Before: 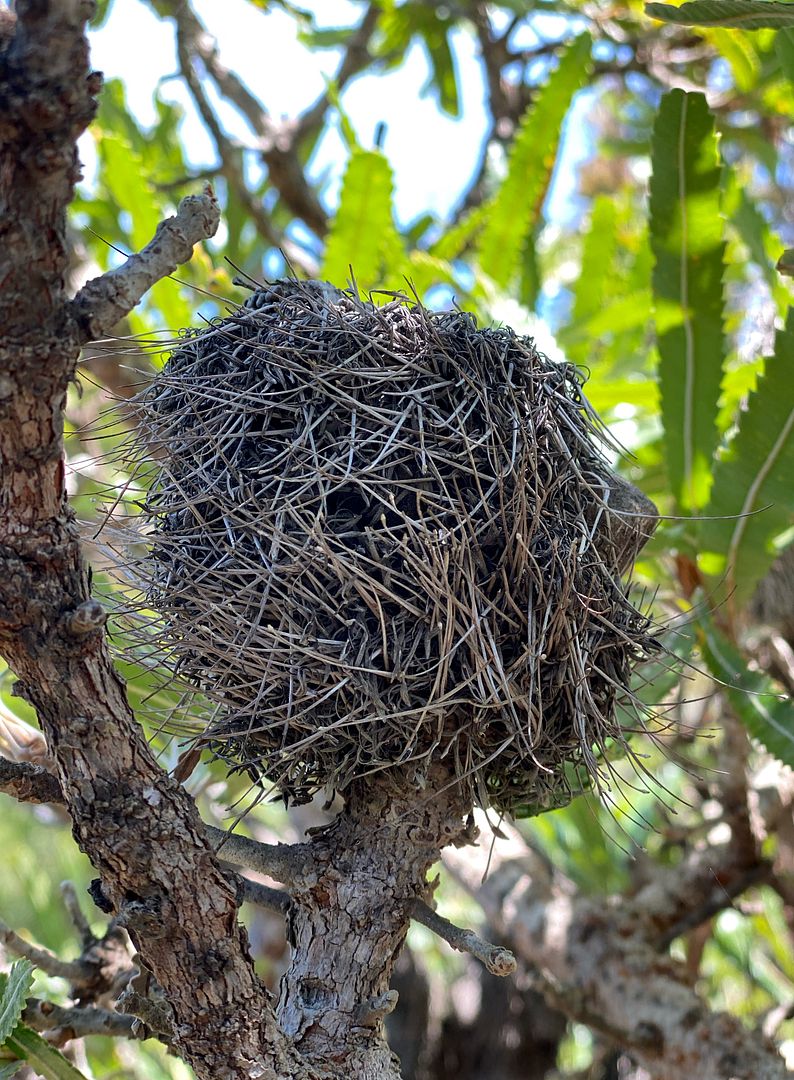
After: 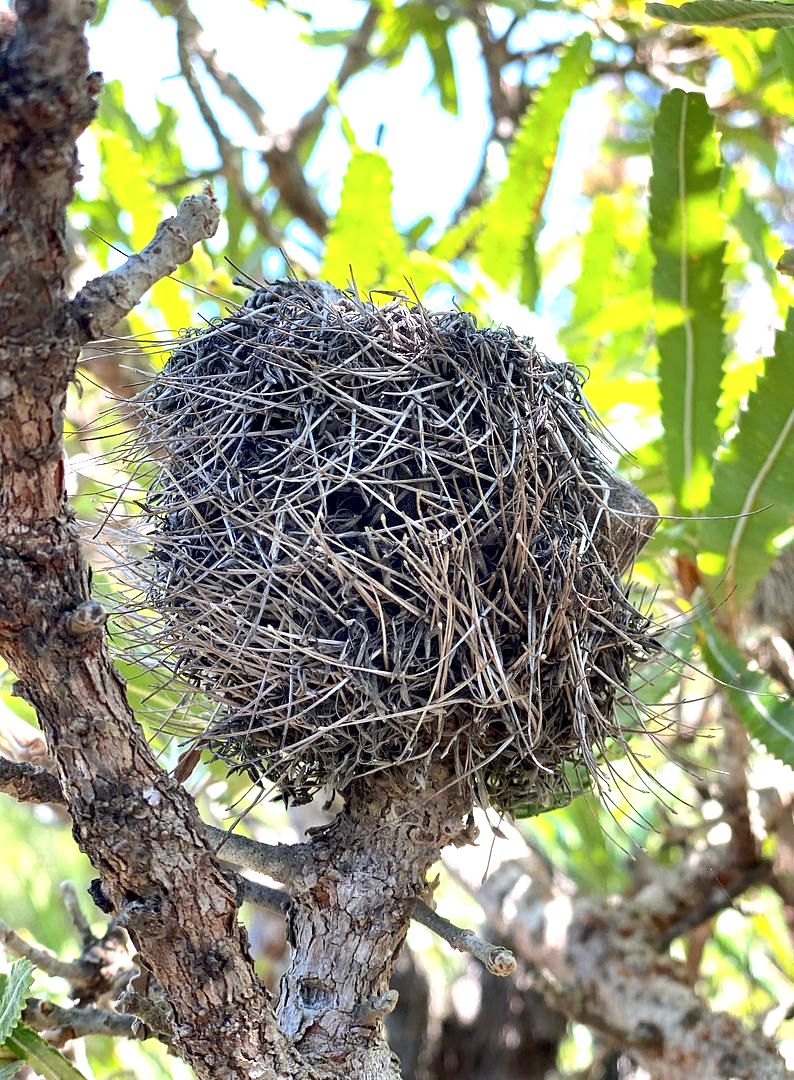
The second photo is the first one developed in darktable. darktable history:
contrast brightness saturation: saturation -0.04
exposure: black level correction 0.001, exposure 1.033 EV, compensate highlight preservation false
